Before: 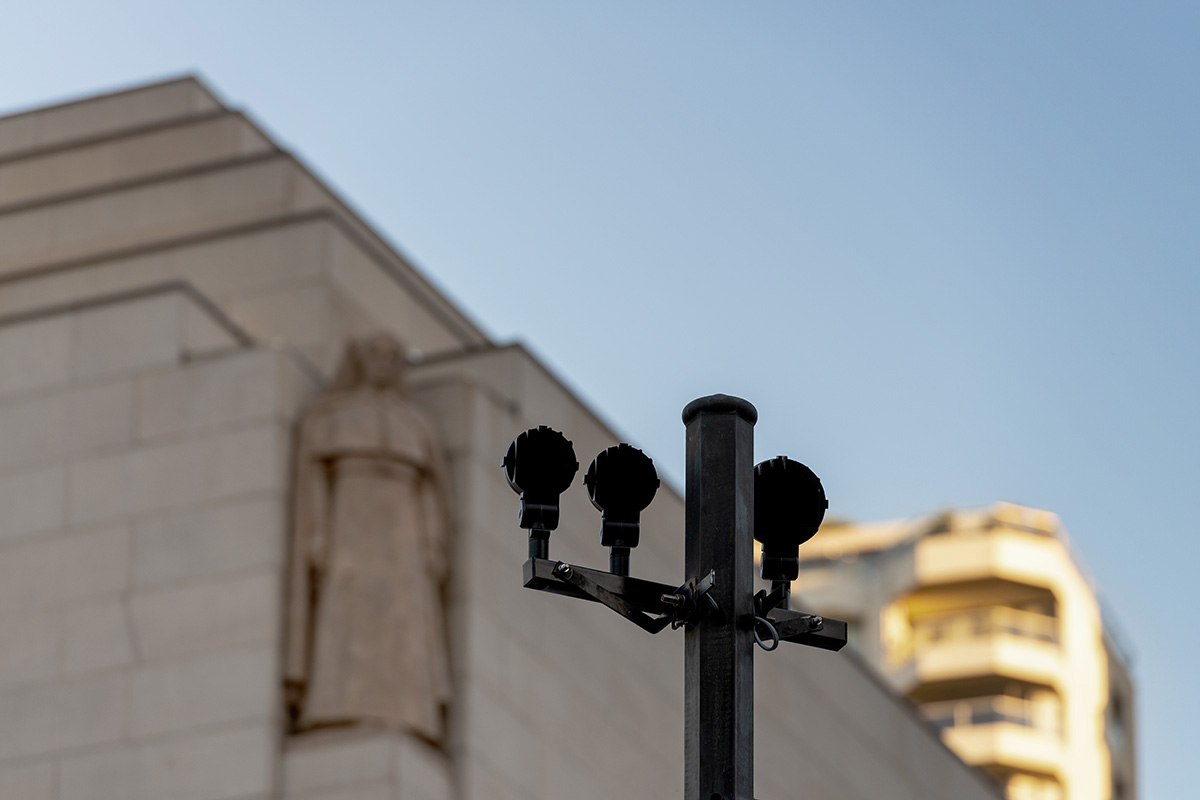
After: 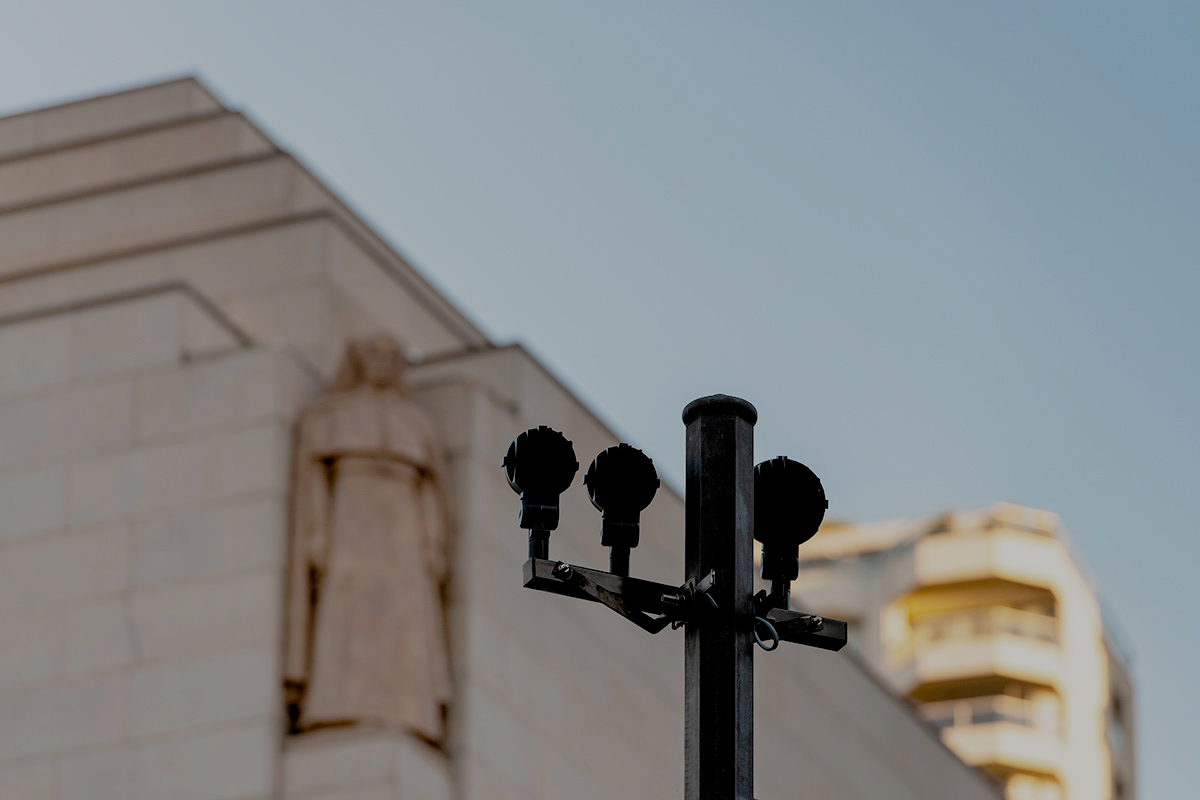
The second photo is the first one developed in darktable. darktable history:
filmic rgb: black relative exposure -6.58 EV, white relative exposure 4.75 EV, threshold 3.02 EV, hardness 3.11, contrast 0.795, add noise in highlights 0.001, preserve chrominance no, color science v3 (2019), use custom middle-gray values true, contrast in highlights soft, enable highlight reconstruction true
